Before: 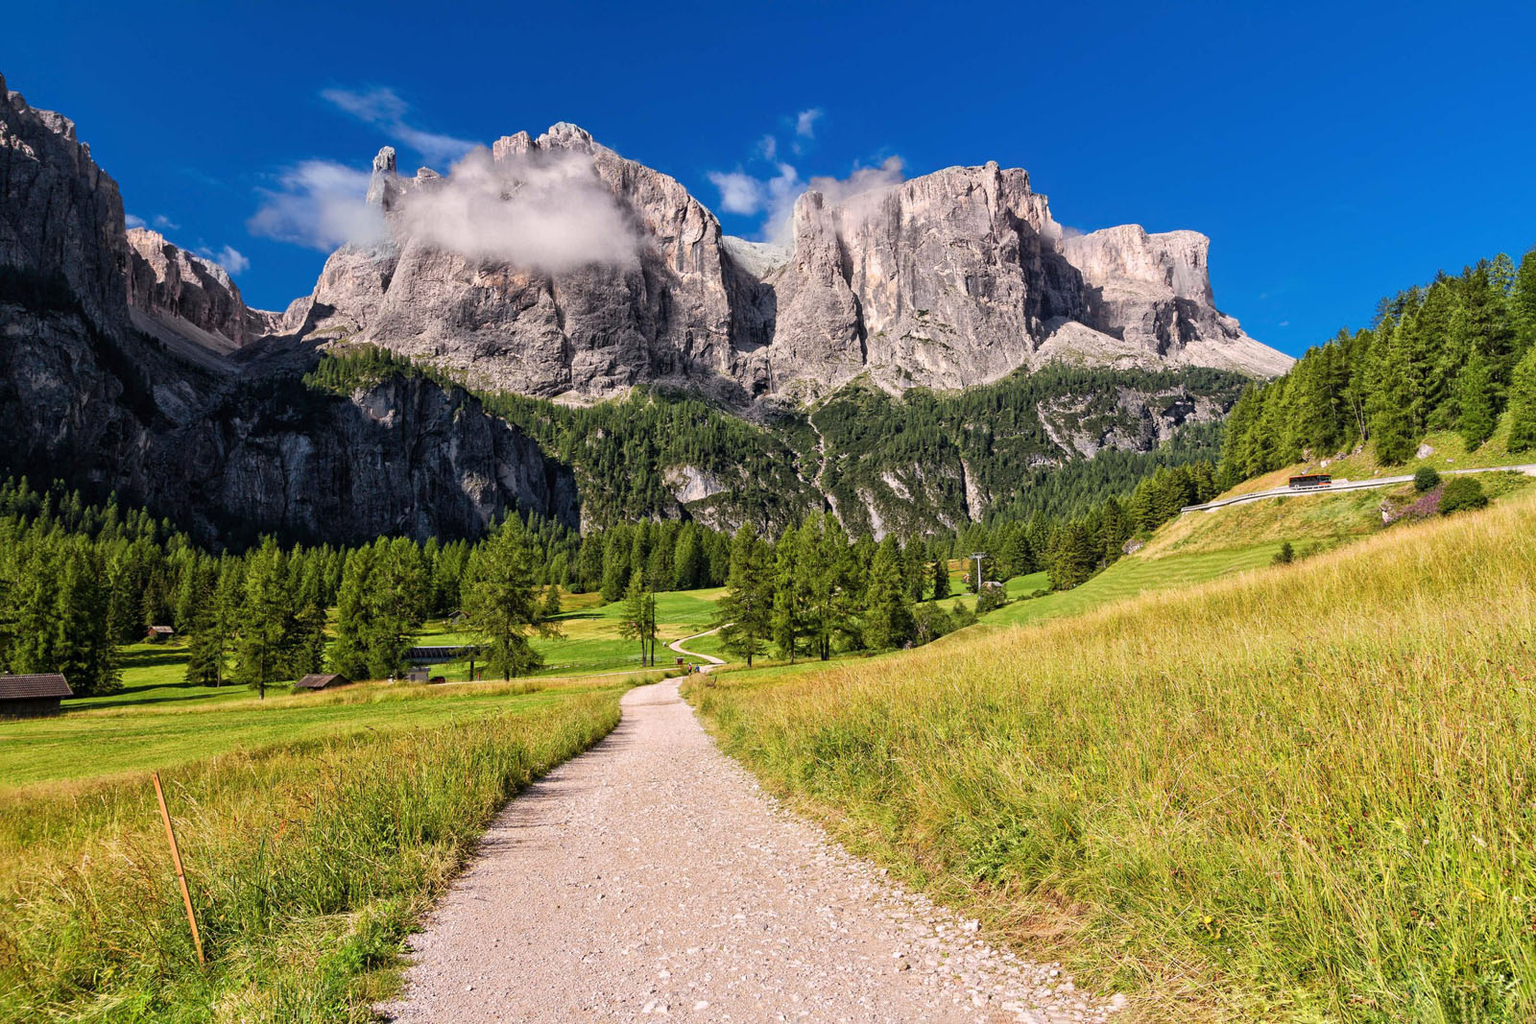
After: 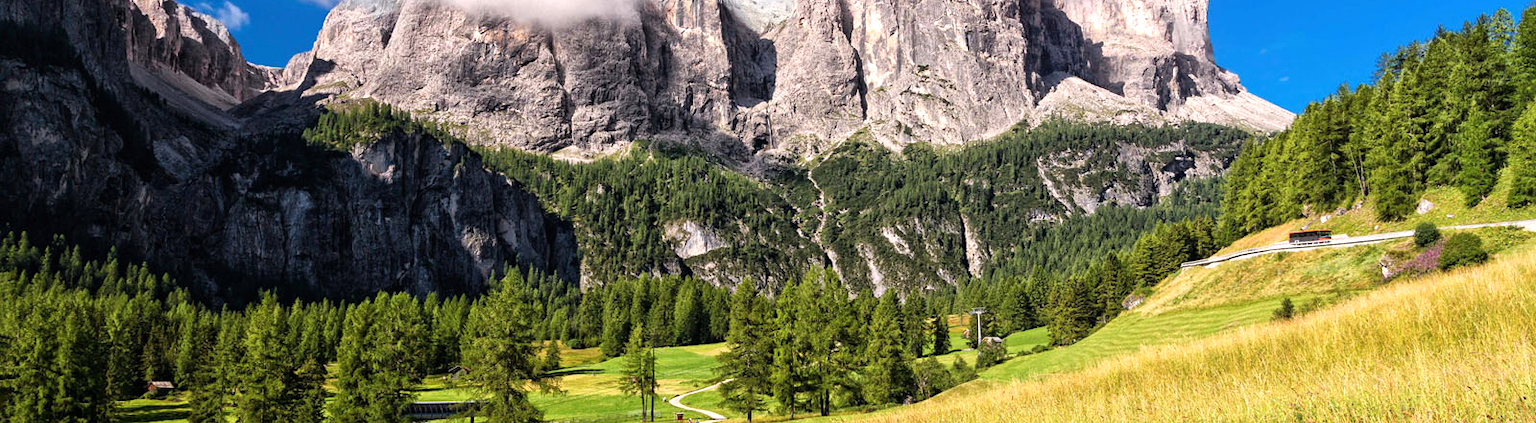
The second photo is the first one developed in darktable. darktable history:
tone equalizer: -8 EV -0.449 EV, -7 EV -0.358 EV, -6 EV -0.348 EV, -5 EV -0.19 EV, -3 EV 0.229 EV, -2 EV 0.352 EV, -1 EV 0.402 EV, +0 EV 0.438 EV
crop and rotate: top 23.925%, bottom 34.669%
